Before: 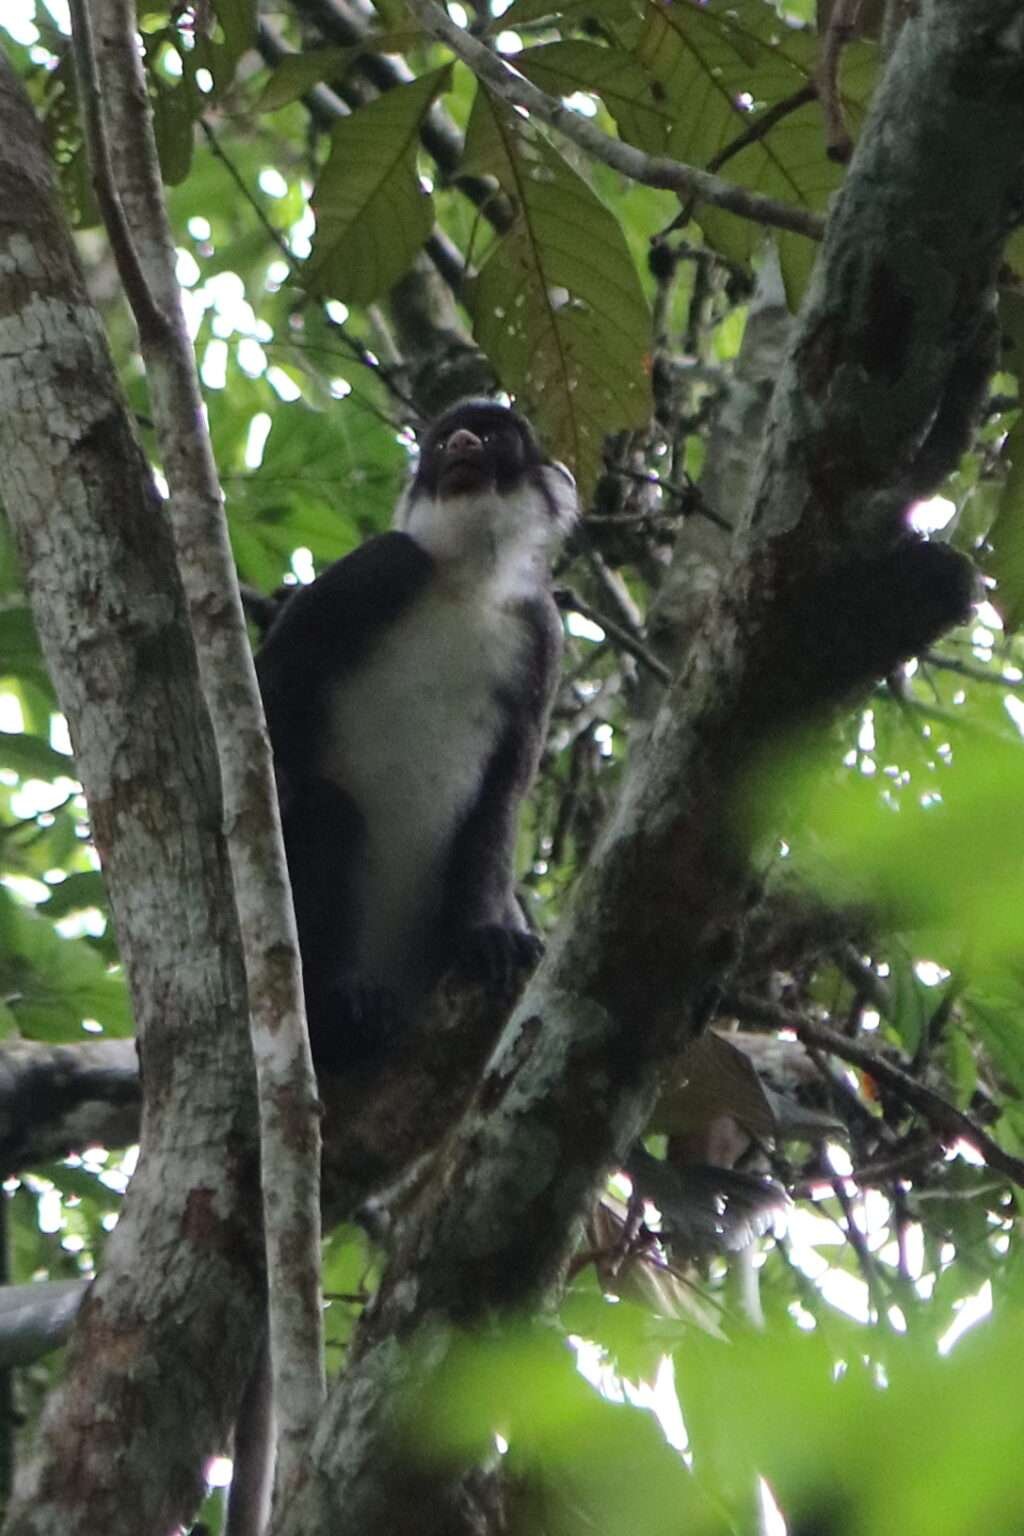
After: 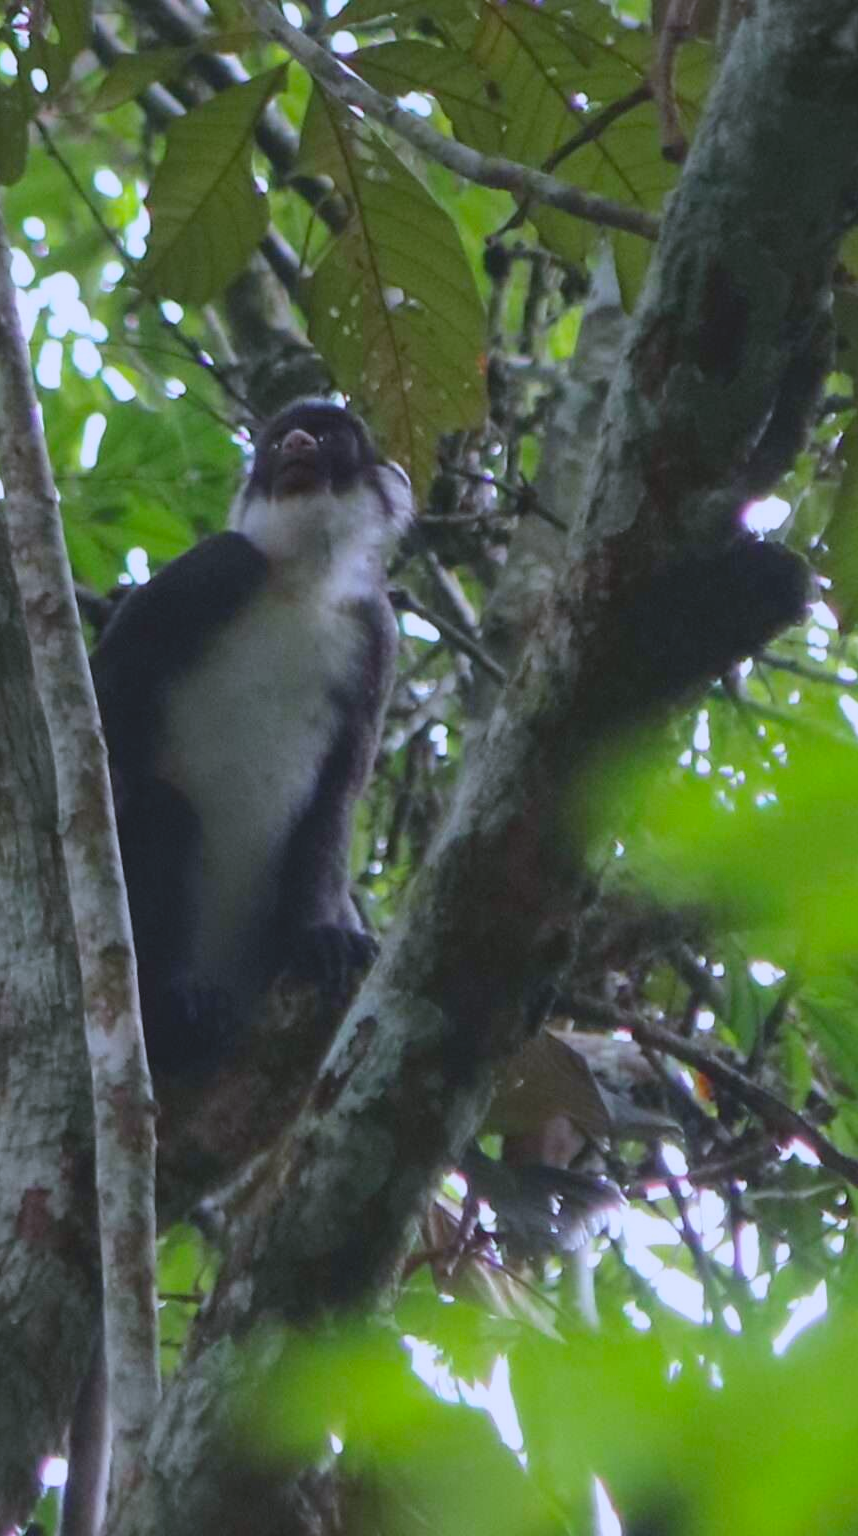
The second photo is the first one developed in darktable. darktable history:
white balance: red 0.967, blue 1.119, emerald 0.756
contrast brightness saturation: contrast -0.19, saturation 0.19
crop: left 16.145%
